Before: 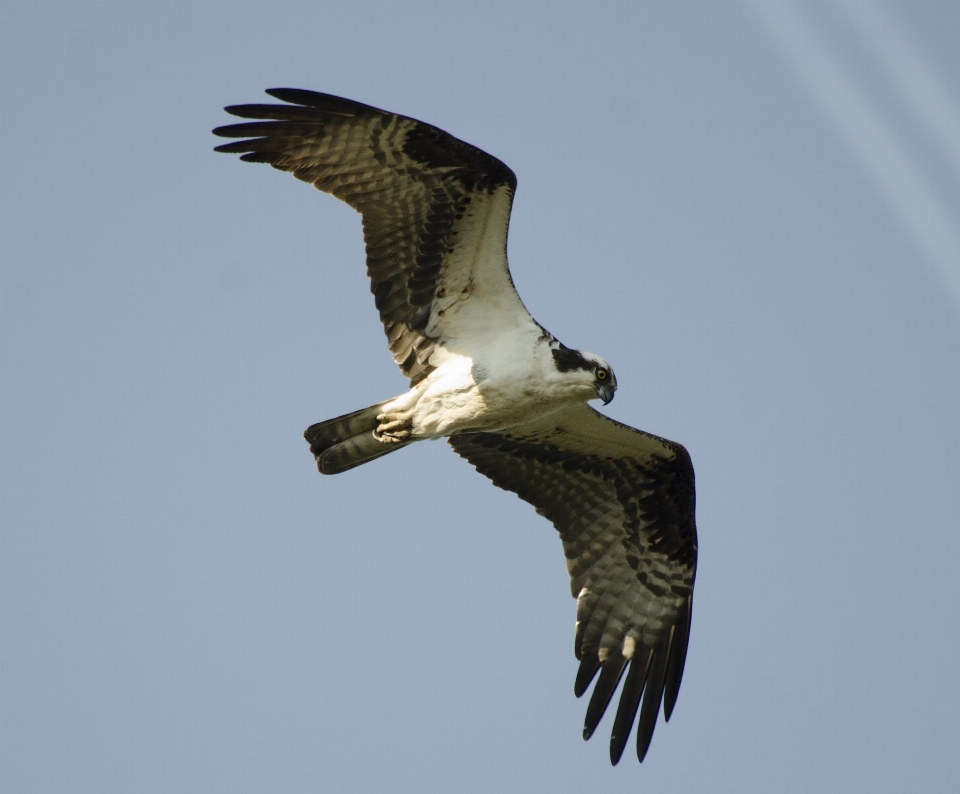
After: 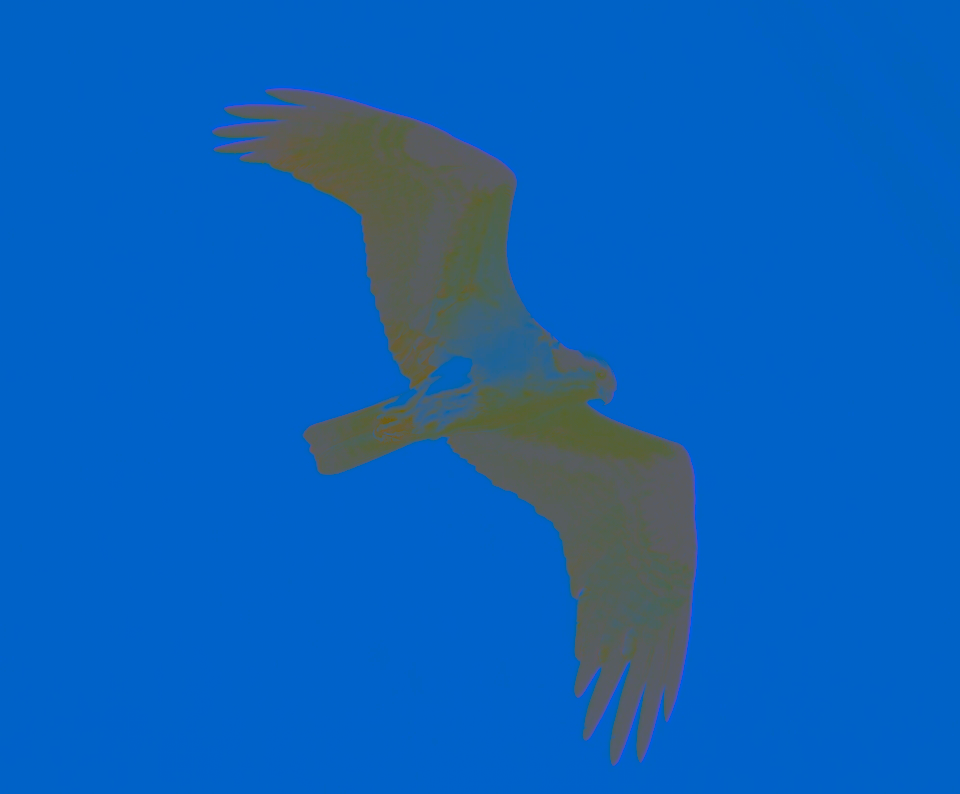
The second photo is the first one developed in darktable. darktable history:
white balance: red 0.871, blue 1.249
contrast brightness saturation: contrast -0.99, brightness -0.17, saturation 0.75
